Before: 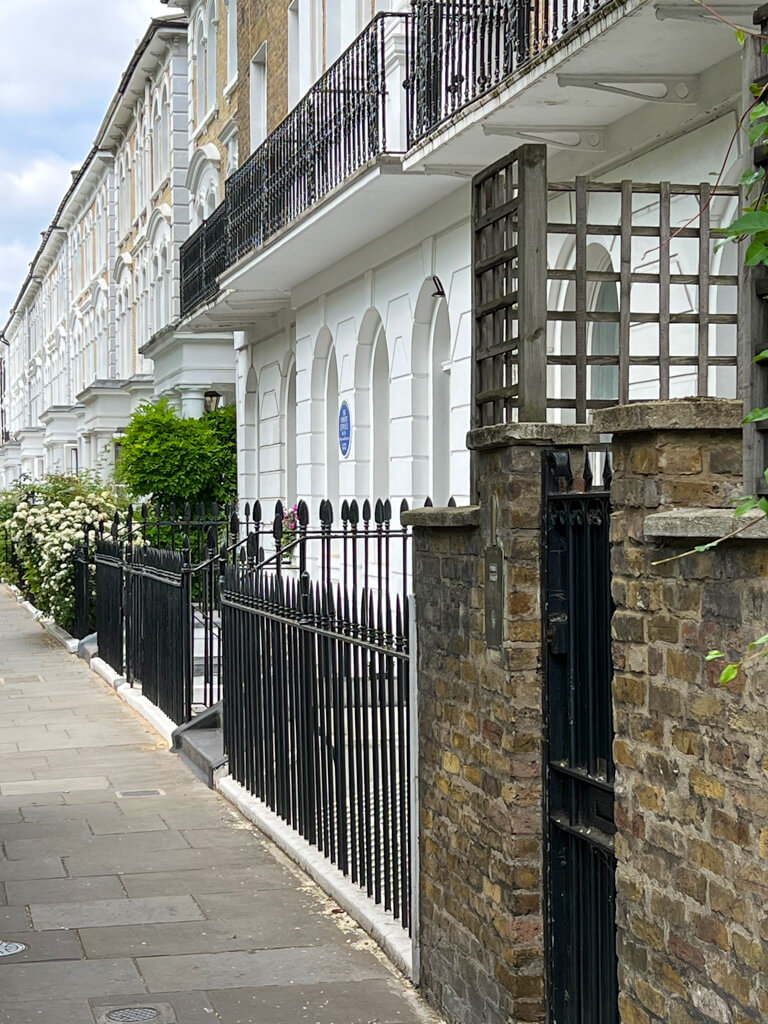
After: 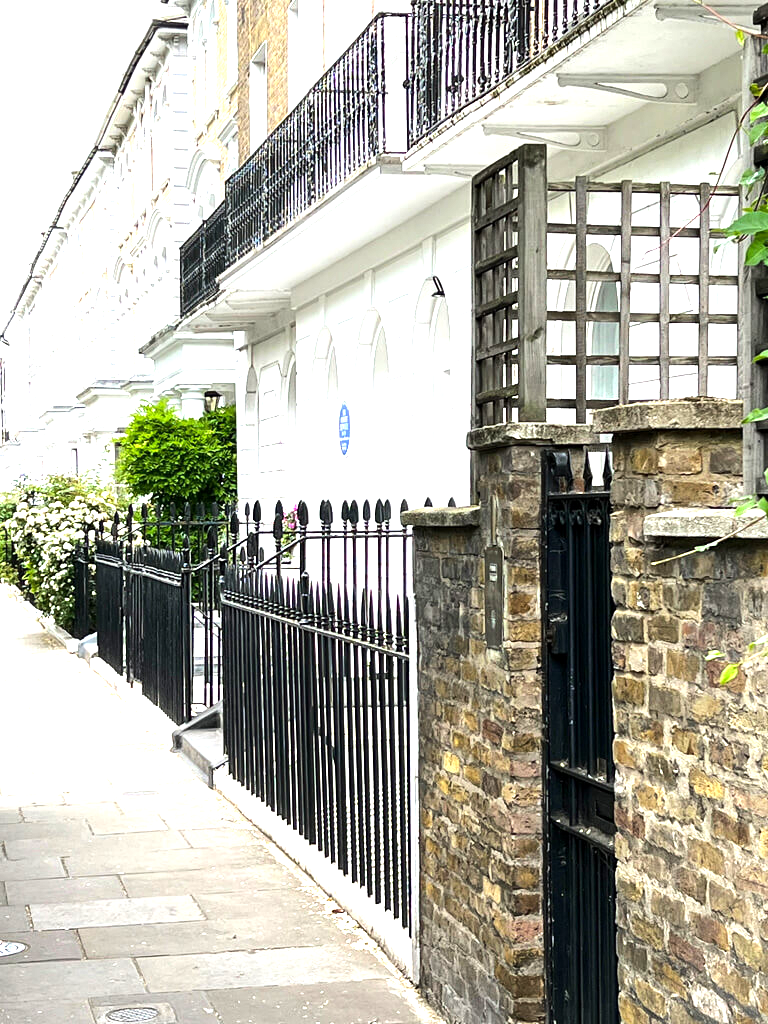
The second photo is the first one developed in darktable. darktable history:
tone equalizer: -8 EV -0.75 EV, -7 EV -0.7 EV, -6 EV -0.6 EV, -5 EV -0.4 EV, -3 EV 0.4 EV, -2 EV 0.6 EV, -1 EV 0.7 EV, +0 EV 0.75 EV, edges refinement/feathering 500, mask exposure compensation -1.57 EV, preserve details no
exposure: black level correction 0.001, exposure 0.955 EV, compensate exposure bias true, compensate highlight preservation false
